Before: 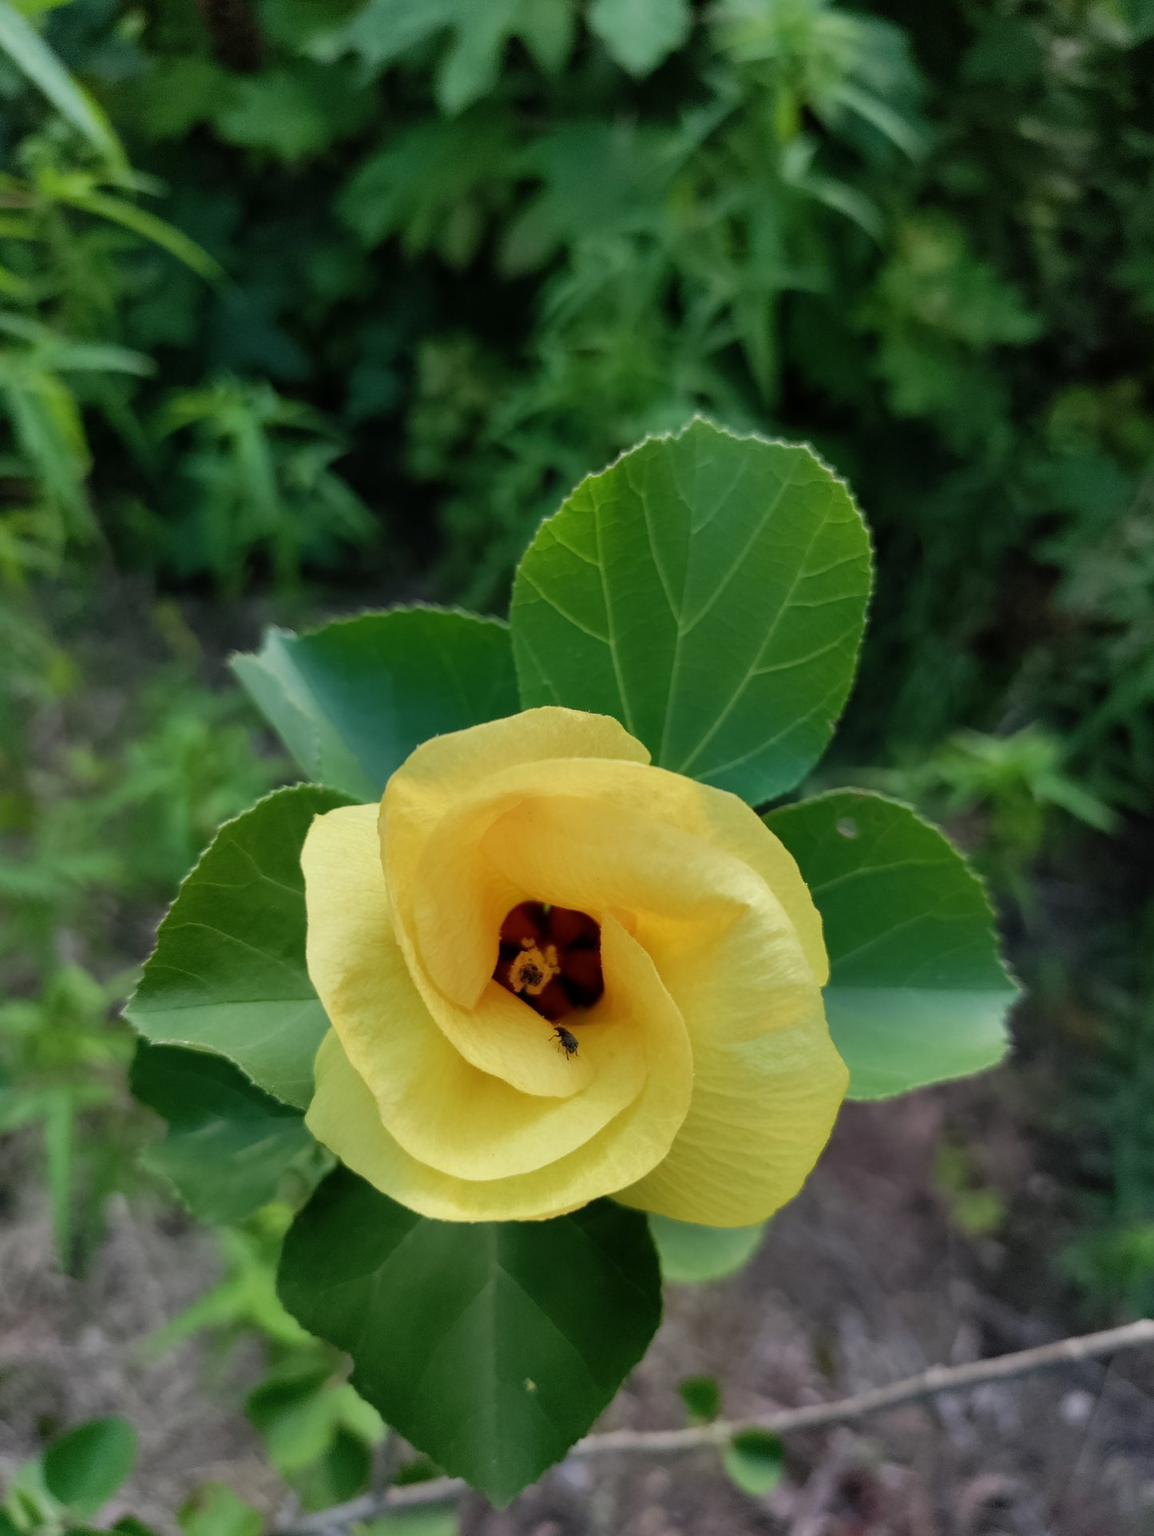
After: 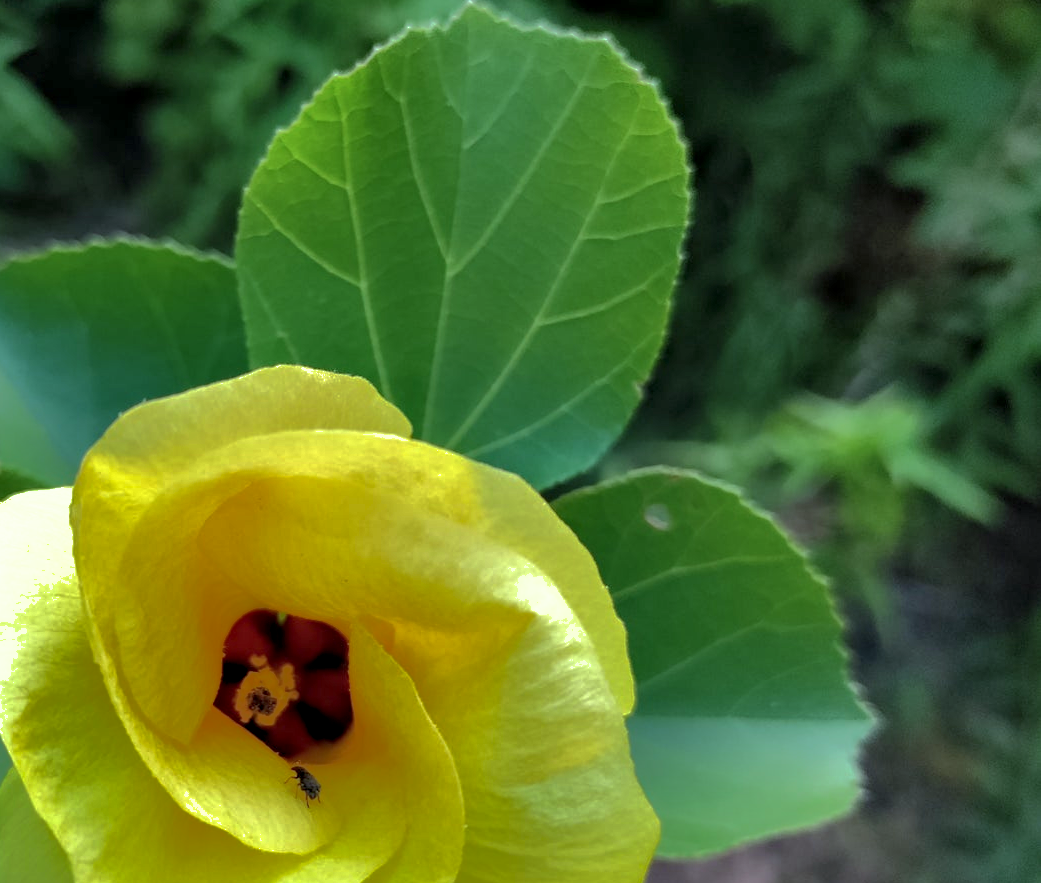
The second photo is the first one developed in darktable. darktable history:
shadows and highlights: shadows 38.43, highlights -74.54
white balance: red 0.925, blue 1.046
contrast equalizer: octaves 7, y [[0.6 ×6], [0.55 ×6], [0 ×6], [0 ×6], [0 ×6]], mix 0.35
color zones: curves: ch0 [(0.25, 0.5) (0.428, 0.473) (0.75, 0.5)]; ch1 [(0.243, 0.479) (0.398, 0.452) (0.75, 0.5)]
crop and rotate: left 27.938%, top 27.046%, bottom 27.046%
exposure: exposure 0.657 EV, compensate highlight preservation false
